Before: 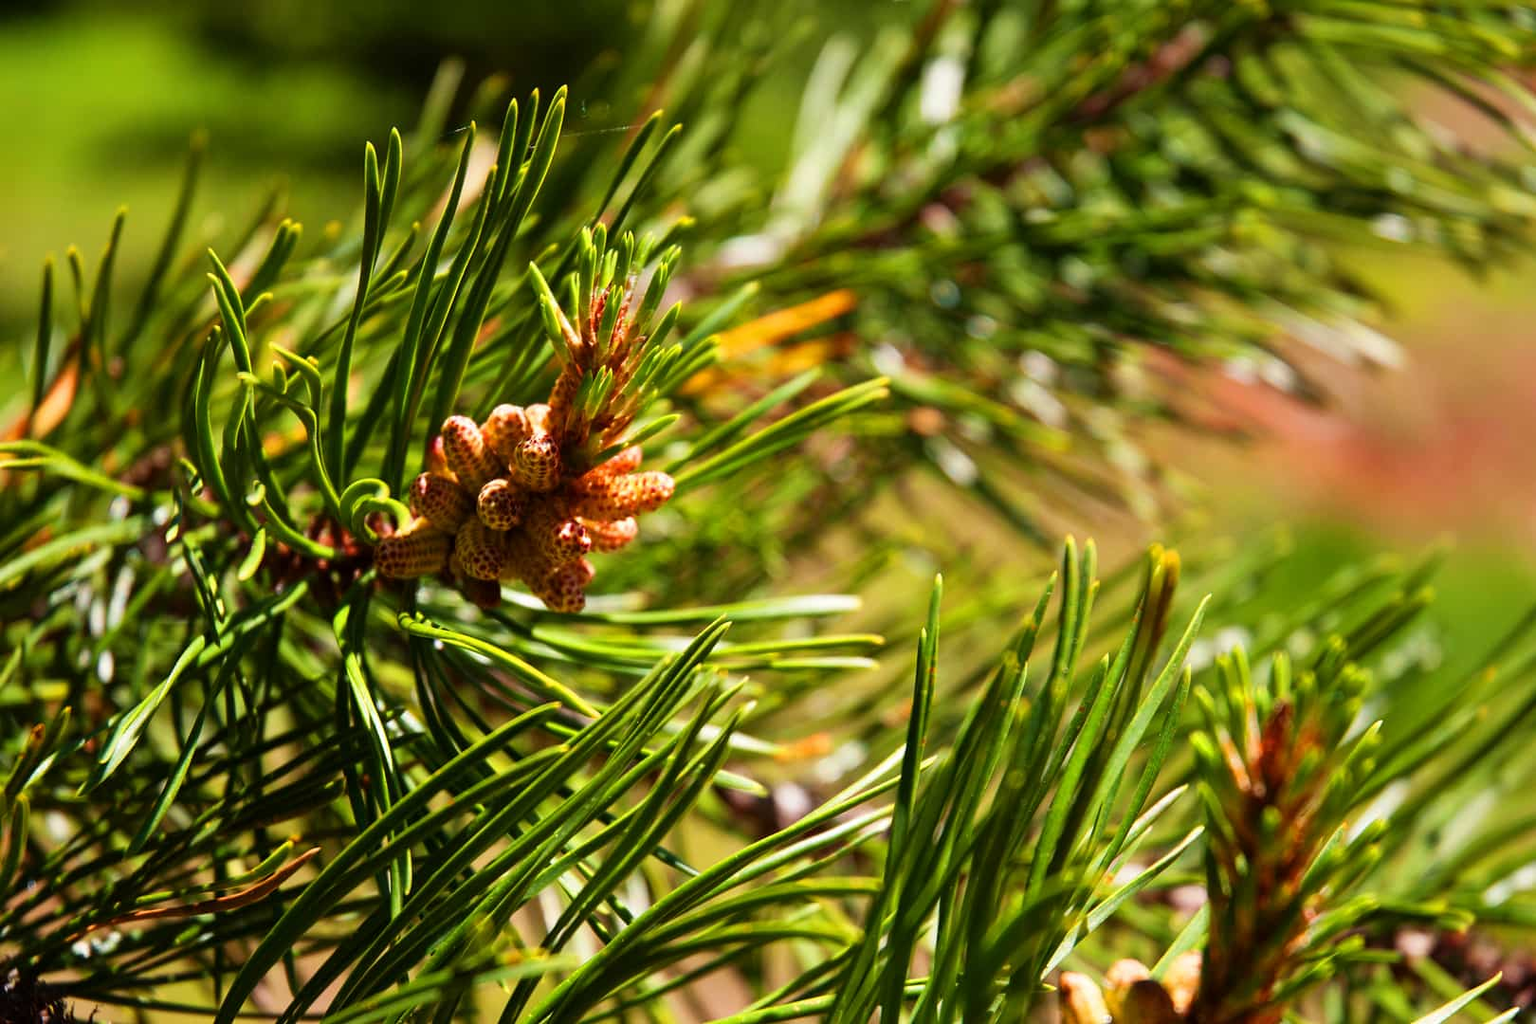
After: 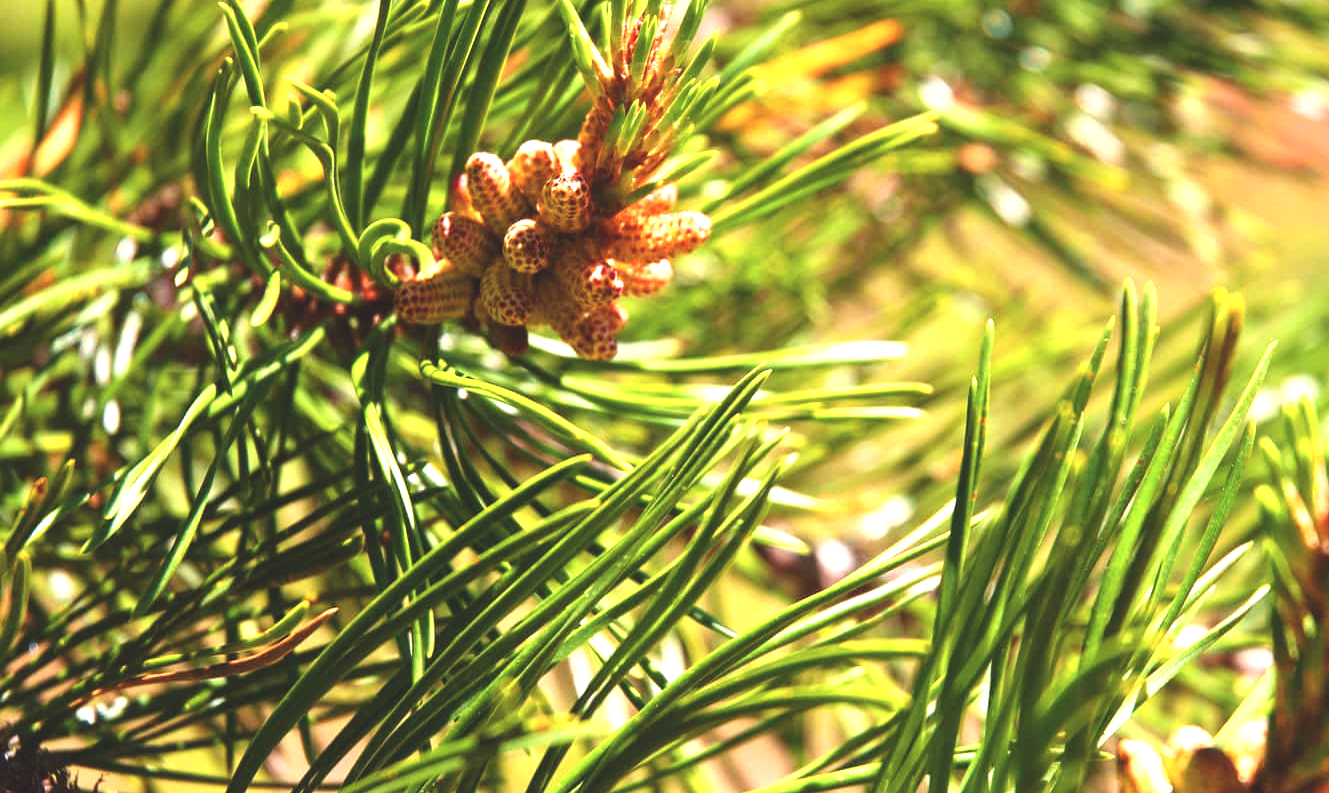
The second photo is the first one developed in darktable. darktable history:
color balance: lift [1.01, 1, 1, 1], gamma [1.097, 1, 1, 1], gain [0.85, 1, 1, 1]
exposure: black level correction 0, exposure 1.2 EV, compensate highlight preservation false
crop: top 26.531%, right 17.959%
